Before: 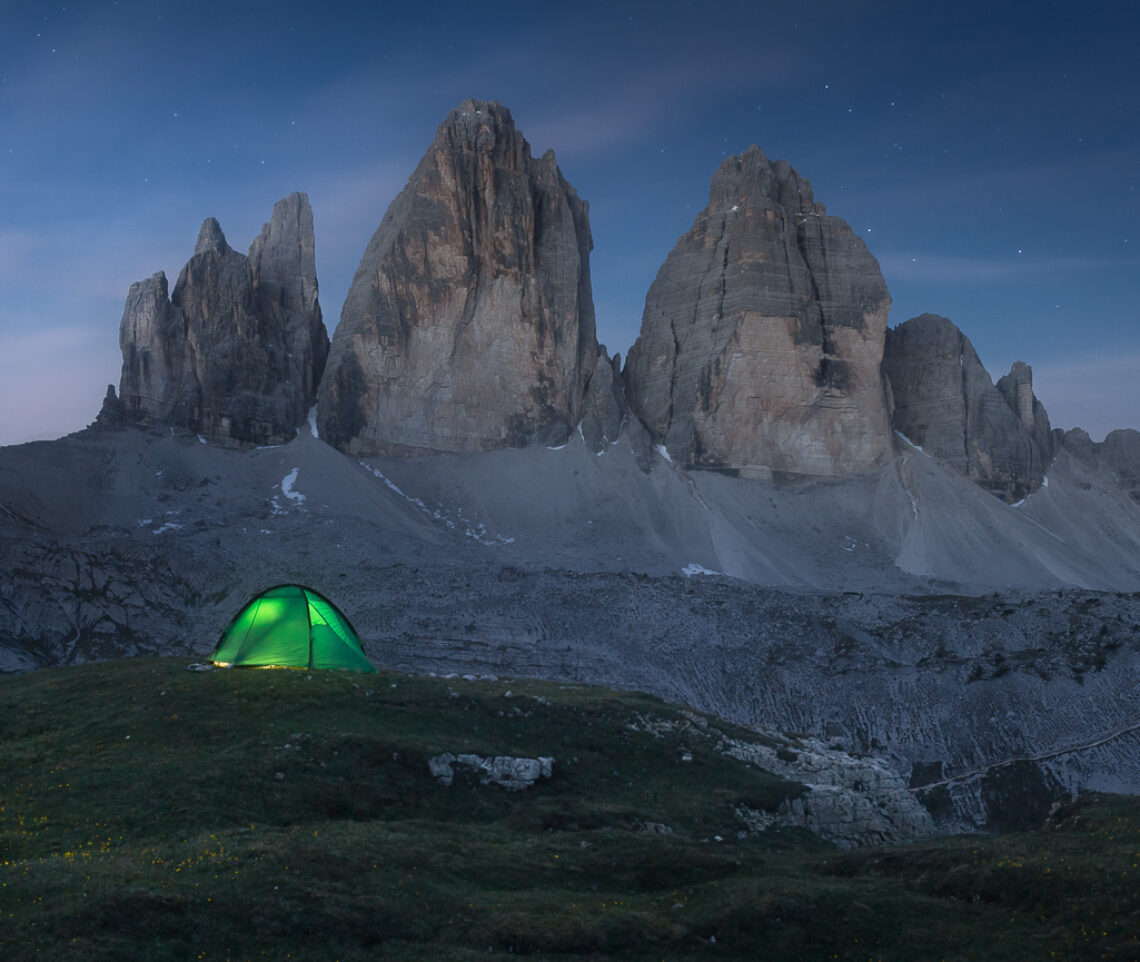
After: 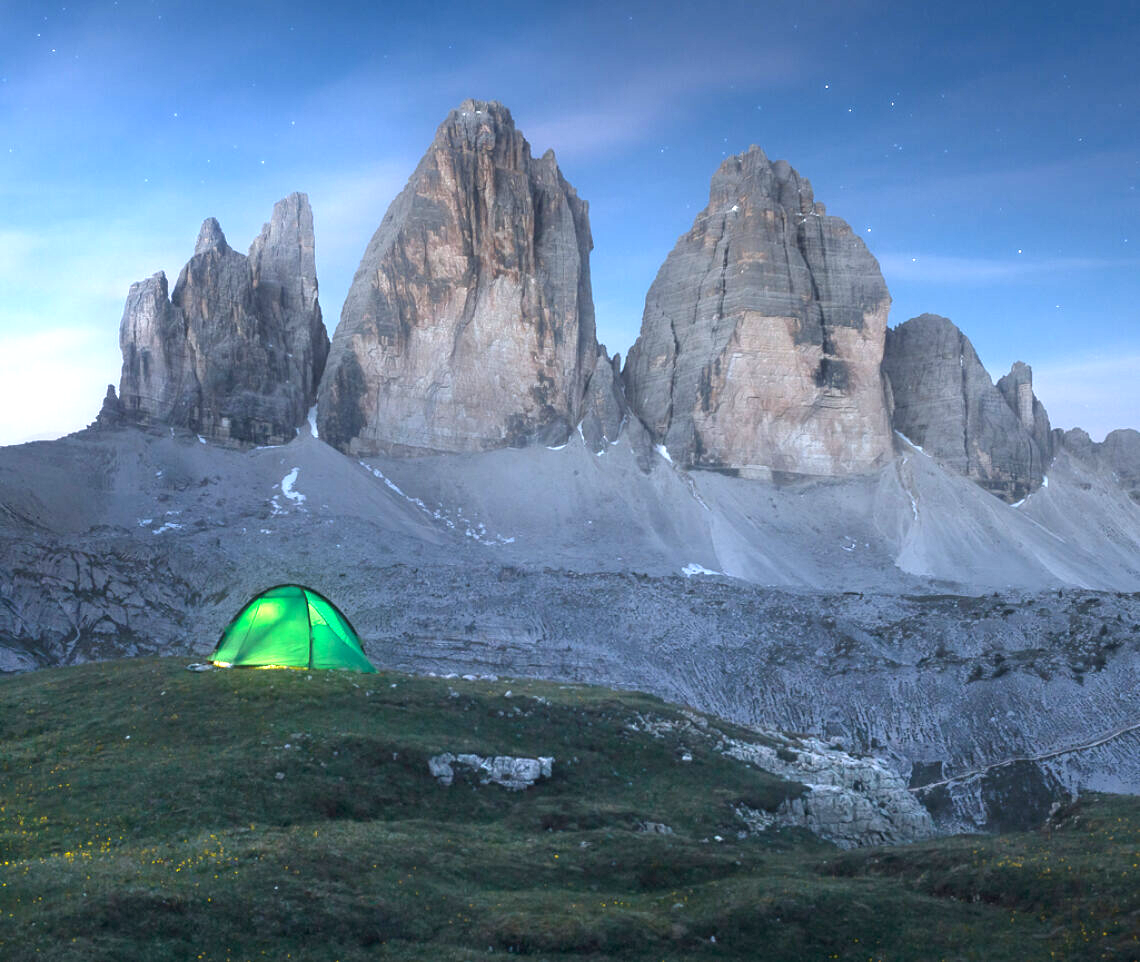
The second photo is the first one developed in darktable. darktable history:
exposure: black level correction 0.001, exposure 1.734 EV, compensate highlight preservation false
